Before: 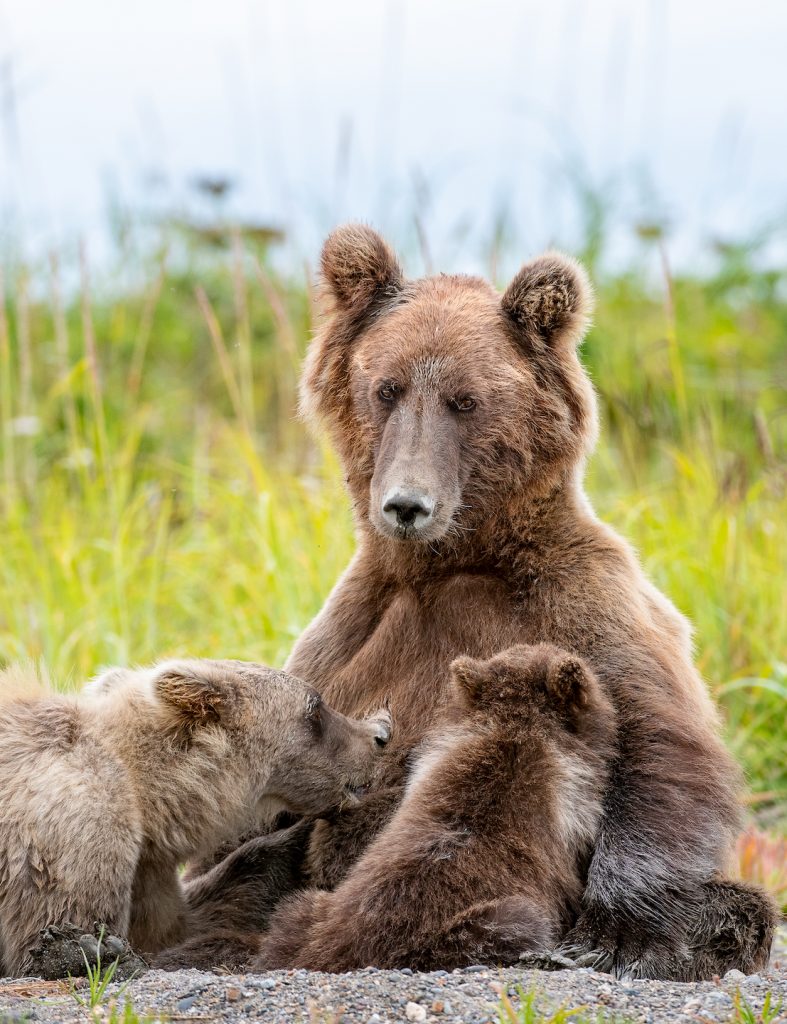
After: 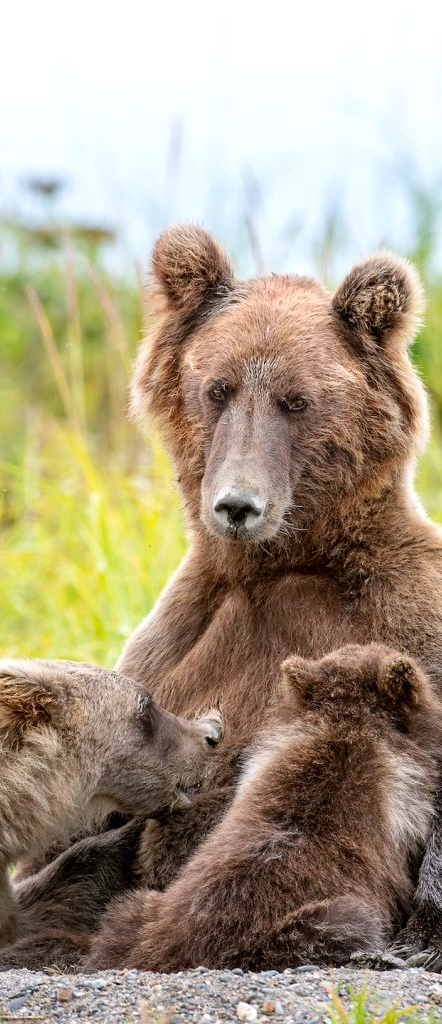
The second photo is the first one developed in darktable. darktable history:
crop: left 21.496%, right 22.254%
exposure: exposure 0.2 EV, compensate highlight preservation false
